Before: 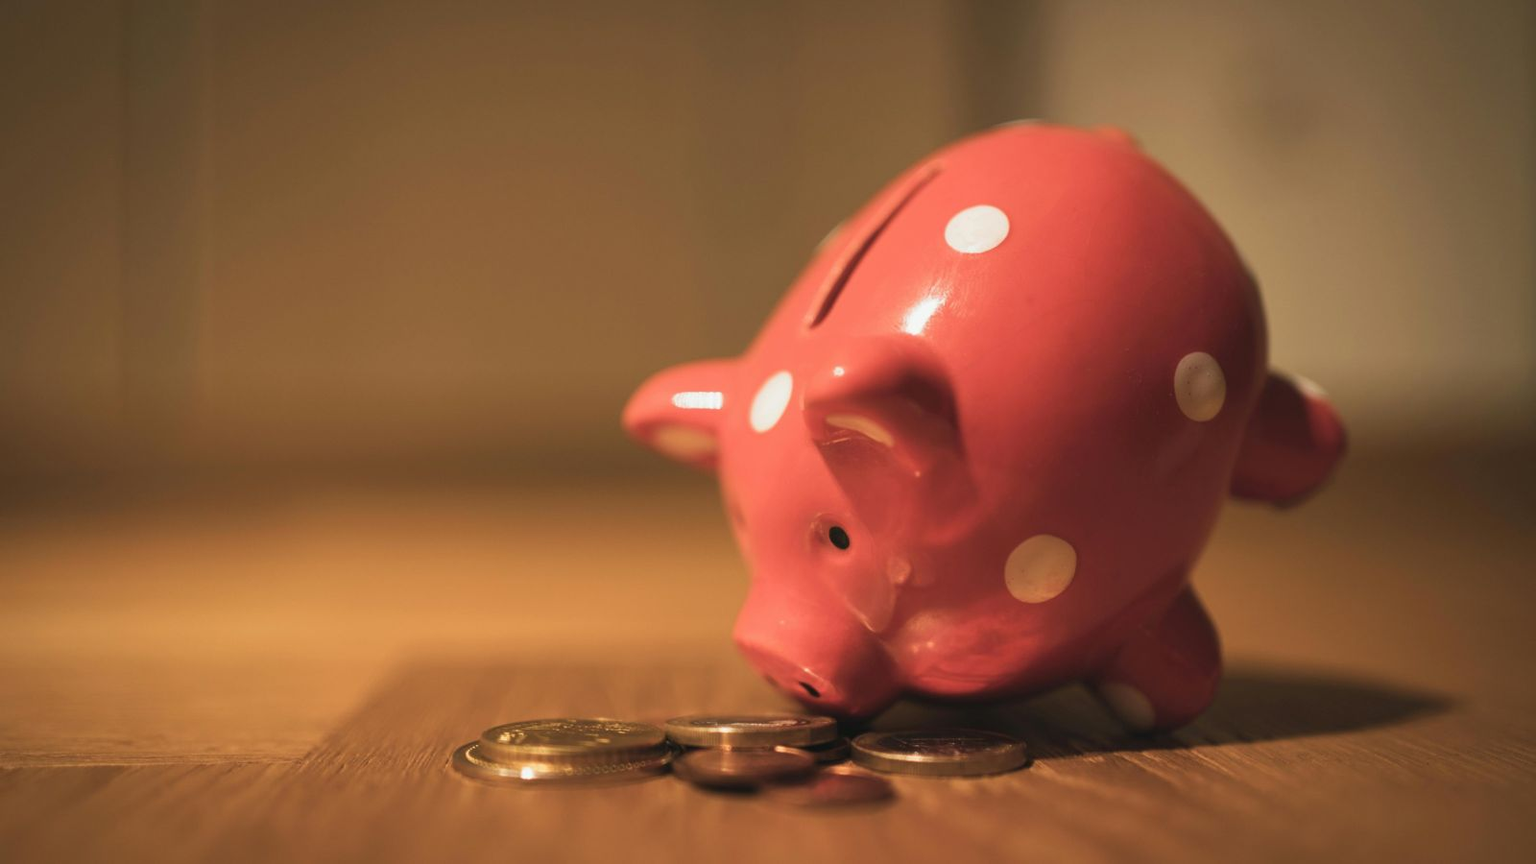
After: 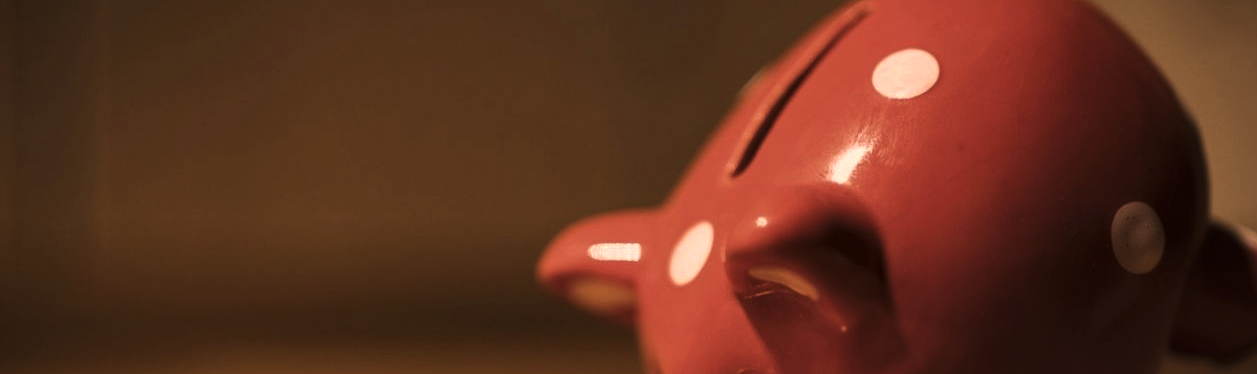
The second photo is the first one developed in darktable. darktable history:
exposure: compensate highlight preservation false
local contrast: on, module defaults
color correction: highlights a* 21.16, highlights b* 19.61
crop: left 7.036%, top 18.398%, right 14.379%, bottom 40.043%
levels: levels [0, 0.618, 1]
